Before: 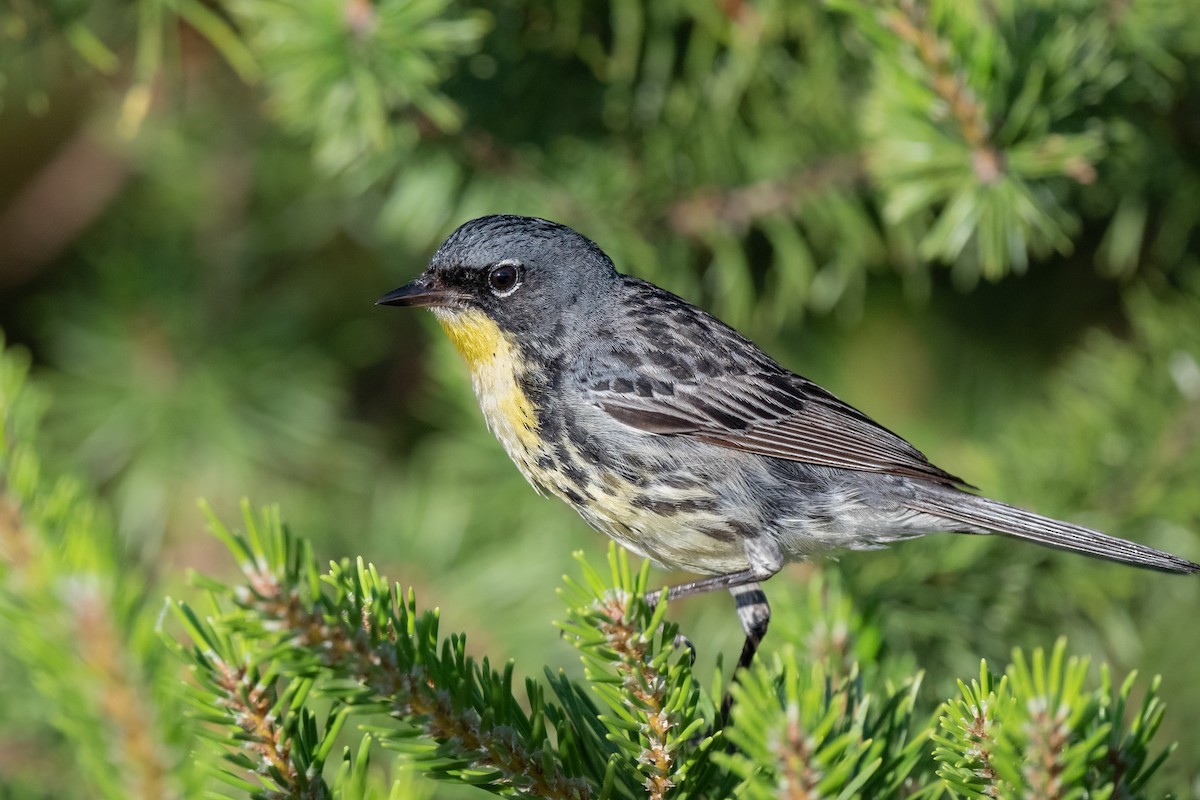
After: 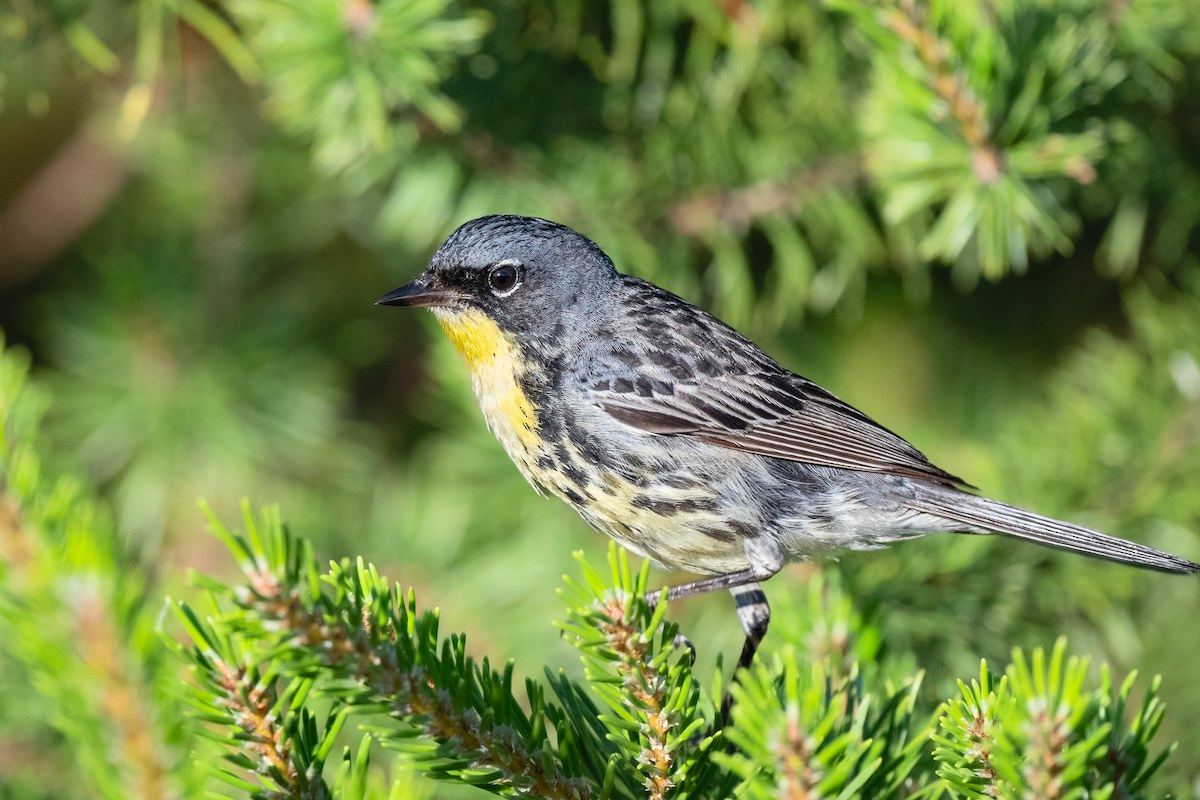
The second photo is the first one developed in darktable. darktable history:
shadows and highlights: soften with gaussian
contrast brightness saturation: contrast 0.199, brightness 0.162, saturation 0.221
